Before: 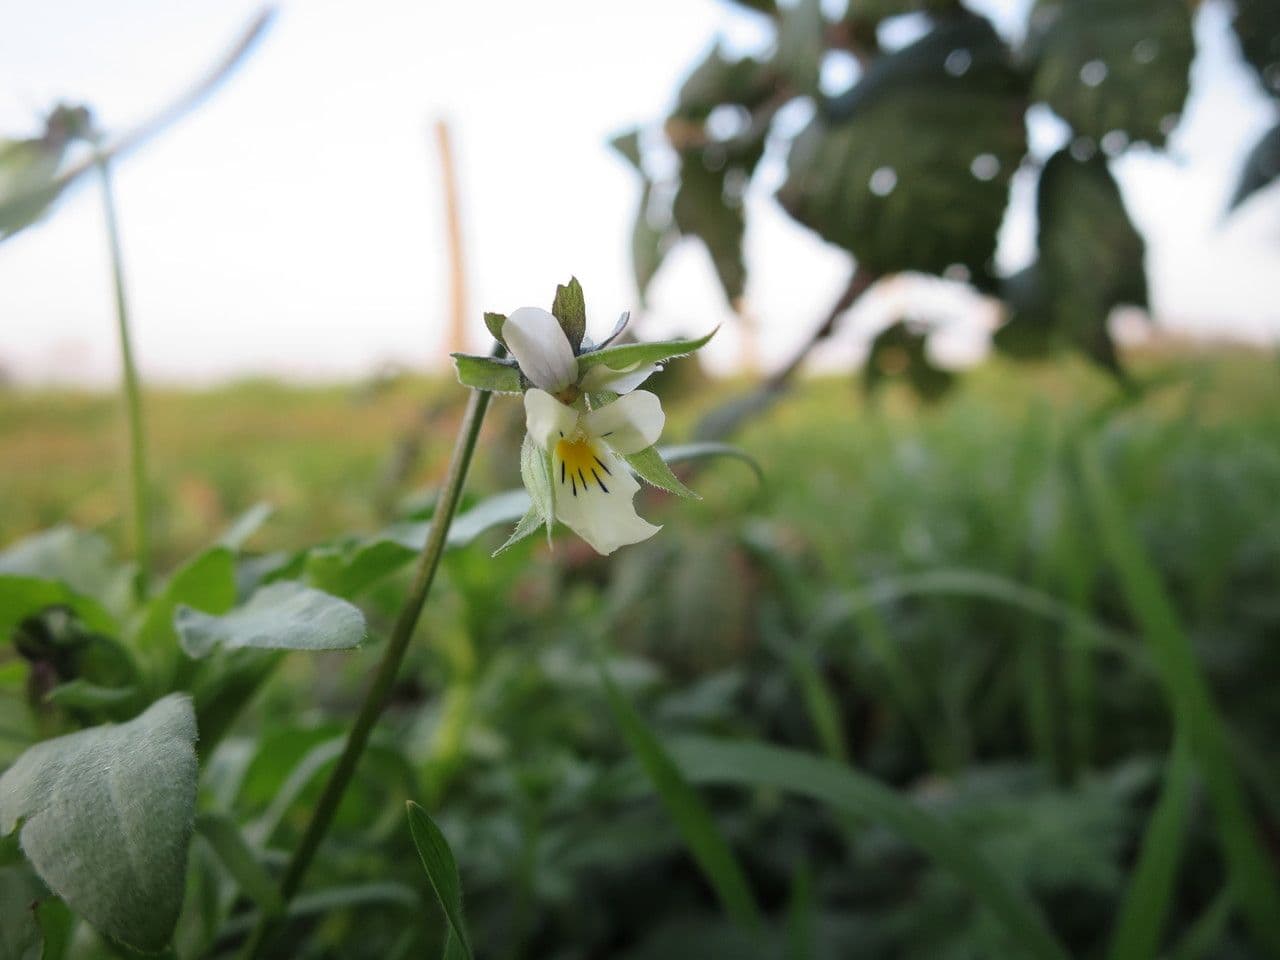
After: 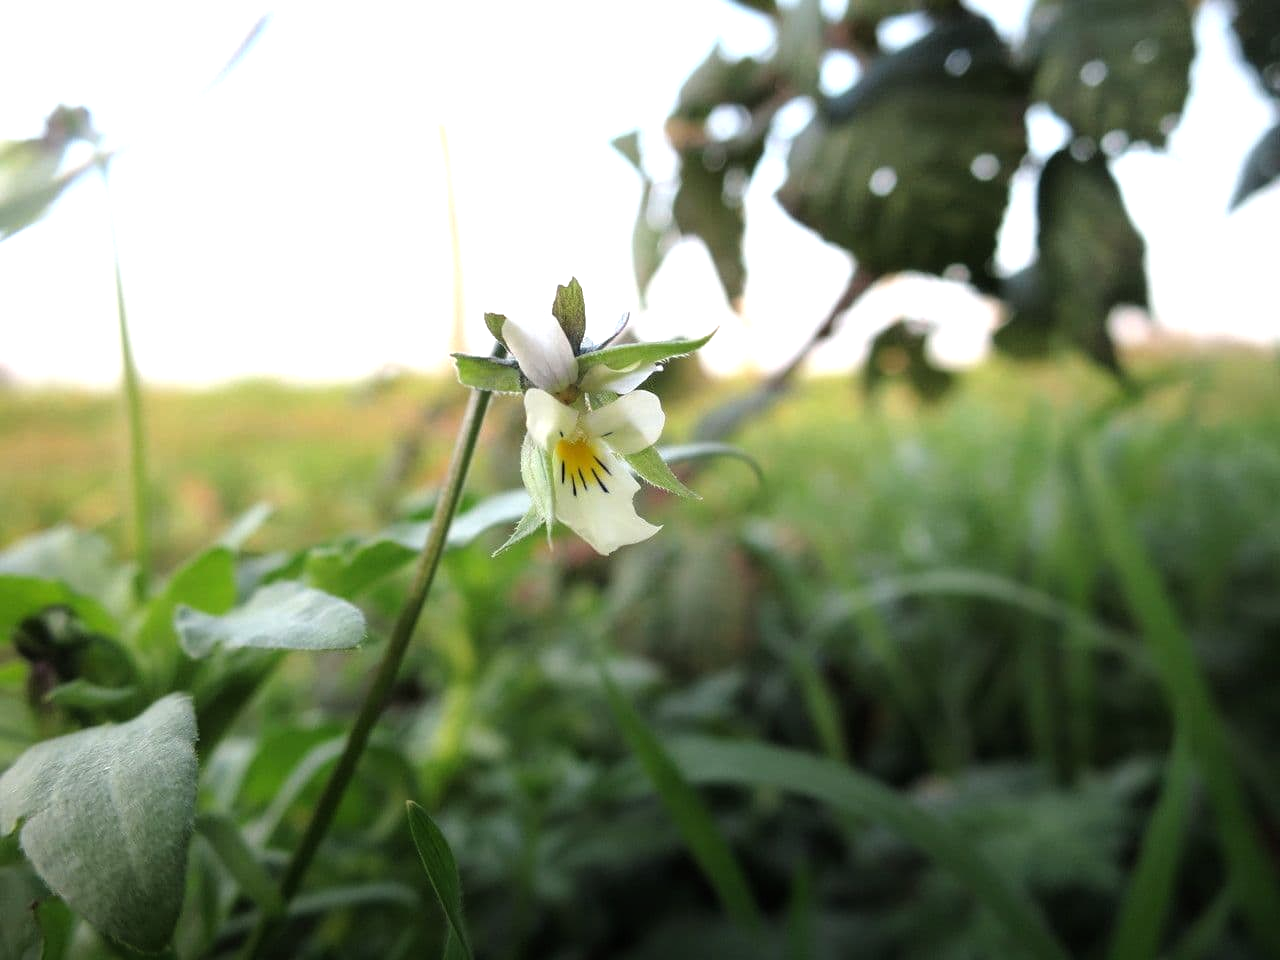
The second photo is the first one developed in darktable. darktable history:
tone equalizer: -8 EV -0.759 EV, -7 EV -0.722 EV, -6 EV -0.618 EV, -5 EV -0.377 EV, -3 EV 0.395 EV, -2 EV 0.6 EV, -1 EV 0.684 EV, +0 EV 0.766 EV
